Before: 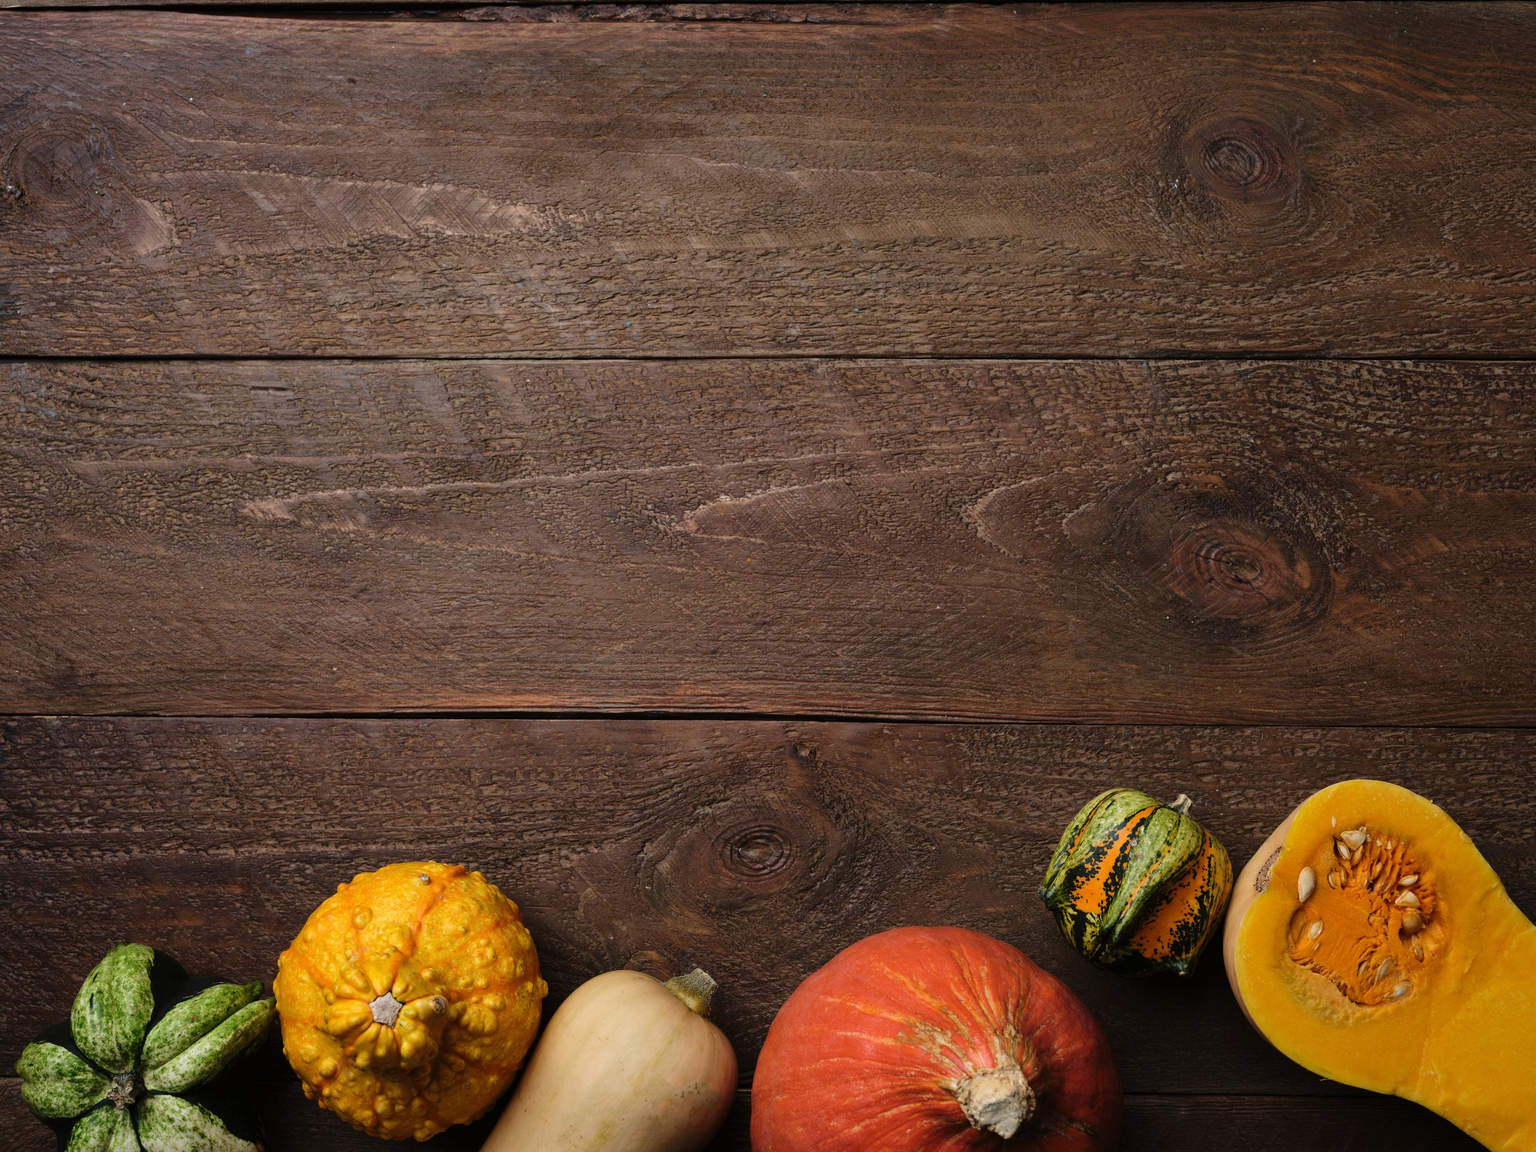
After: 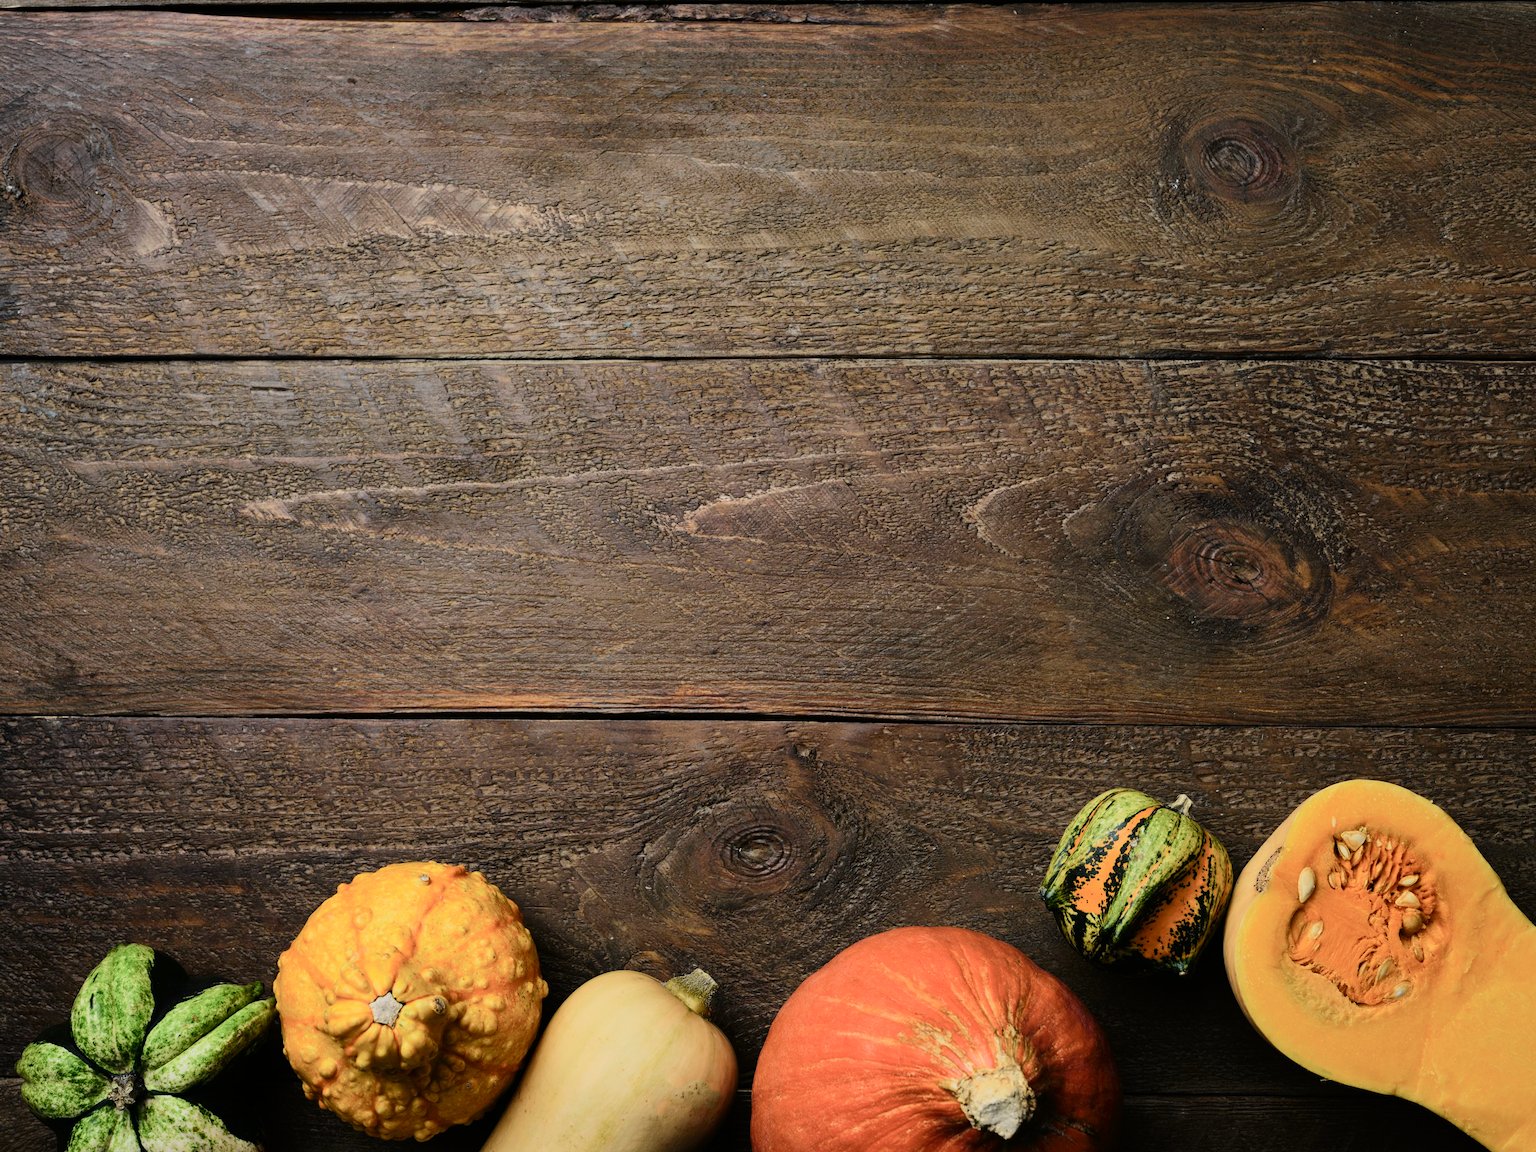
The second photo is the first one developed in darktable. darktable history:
contrast brightness saturation: contrast 0.15, brightness 0.05
tone curve: curves: ch0 [(0, 0) (0.048, 0.024) (0.099, 0.082) (0.227, 0.255) (0.407, 0.482) (0.543, 0.634) (0.719, 0.77) (0.837, 0.843) (1, 0.906)]; ch1 [(0, 0) (0.3, 0.268) (0.404, 0.374) (0.475, 0.463) (0.501, 0.499) (0.514, 0.502) (0.551, 0.541) (0.643, 0.648) (0.682, 0.674) (0.802, 0.812) (1, 1)]; ch2 [(0, 0) (0.259, 0.207) (0.323, 0.311) (0.364, 0.368) (0.442, 0.461) (0.498, 0.498) (0.531, 0.528) (0.581, 0.602) (0.629, 0.659) (0.768, 0.728) (1, 1)], color space Lab, independent channels, preserve colors none
